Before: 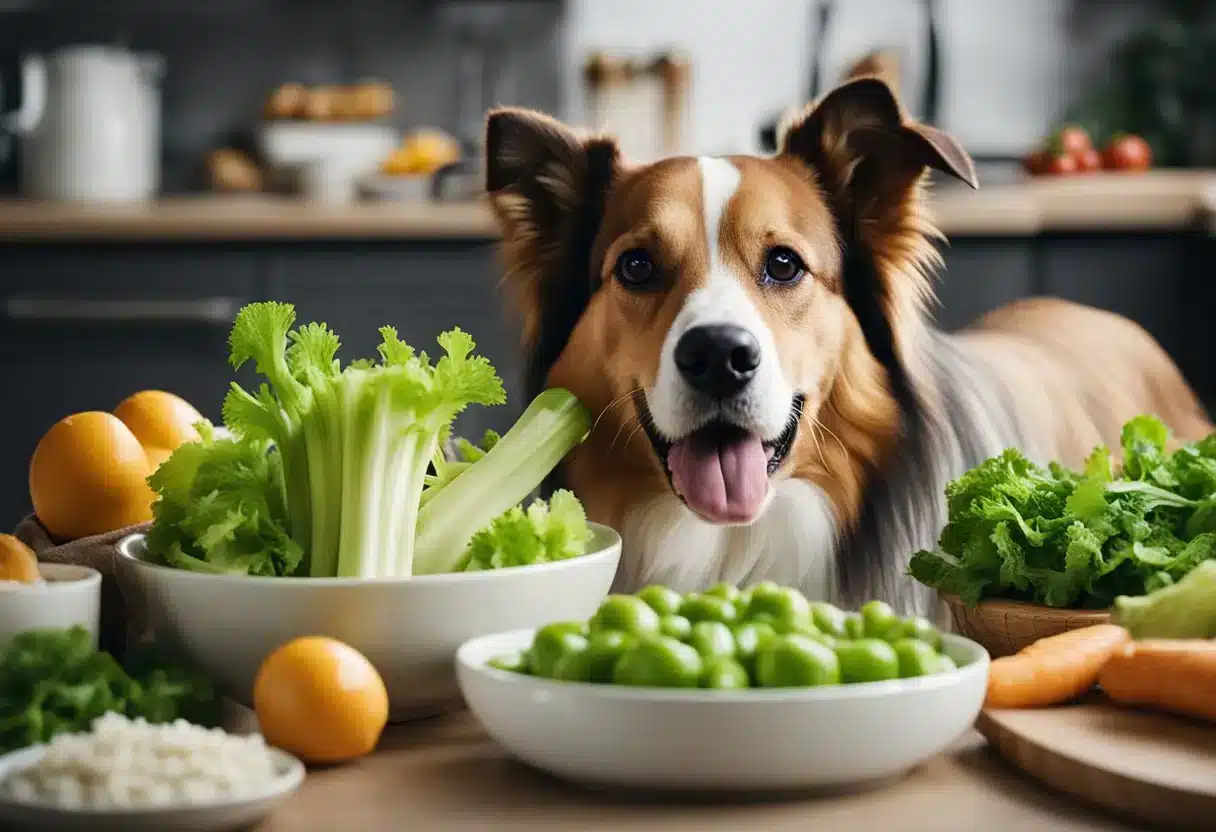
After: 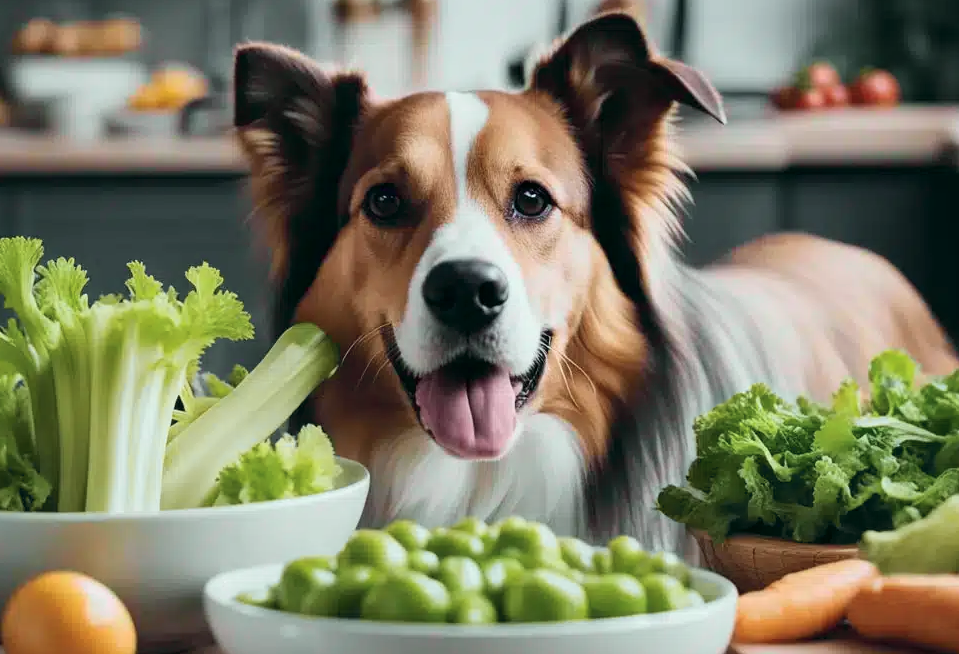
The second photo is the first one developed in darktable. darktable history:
crop and rotate: left 20.74%, top 7.912%, right 0.375%, bottom 13.378%
tone curve: curves: ch0 [(0, 0) (0.822, 0.825) (0.994, 0.955)]; ch1 [(0, 0) (0.226, 0.261) (0.383, 0.397) (0.46, 0.46) (0.498, 0.479) (0.524, 0.523) (0.578, 0.575) (1, 1)]; ch2 [(0, 0) (0.438, 0.456) (0.5, 0.498) (0.547, 0.515) (0.597, 0.58) (0.629, 0.603) (1, 1)], color space Lab, independent channels, preserve colors none
